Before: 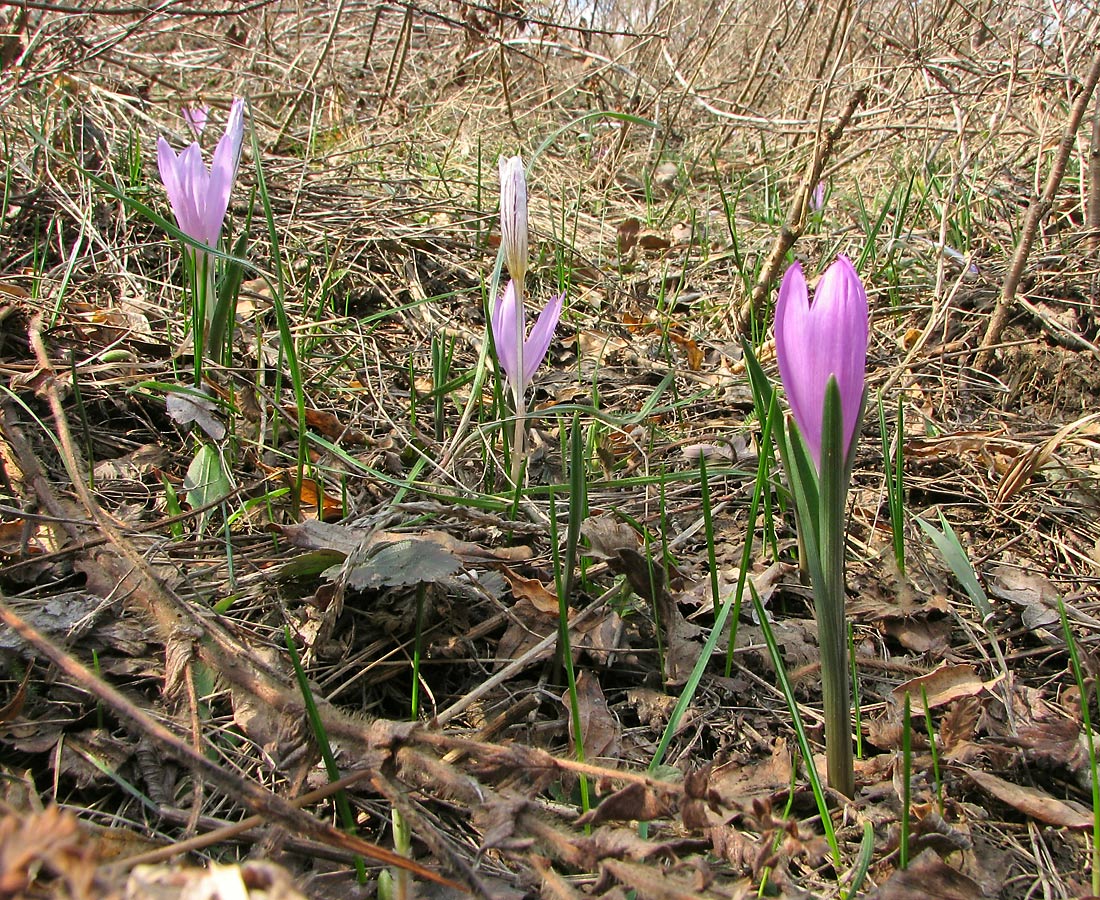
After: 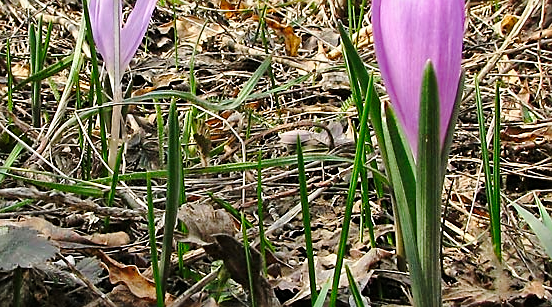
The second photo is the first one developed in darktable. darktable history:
crop: left 36.638%, top 34.966%, right 13.094%, bottom 30.885%
tone curve: curves: ch0 [(0, 0) (0.105, 0.068) (0.181, 0.14) (0.28, 0.259) (0.384, 0.404) (0.485, 0.531) (0.638, 0.681) (0.87, 0.883) (1, 0.977)]; ch1 [(0, 0) (0.161, 0.092) (0.35, 0.33) (0.379, 0.401) (0.456, 0.469) (0.501, 0.499) (0.516, 0.524) (0.562, 0.569) (0.635, 0.646) (1, 1)]; ch2 [(0, 0) (0.371, 0.362) (0.437, 0.437) (0.5, 0.5) (0.53, 0.524) (0.56, 0.561) (0.622, 0.606) (1, 1)], preserve colors none
sharpen: on, module defaults
